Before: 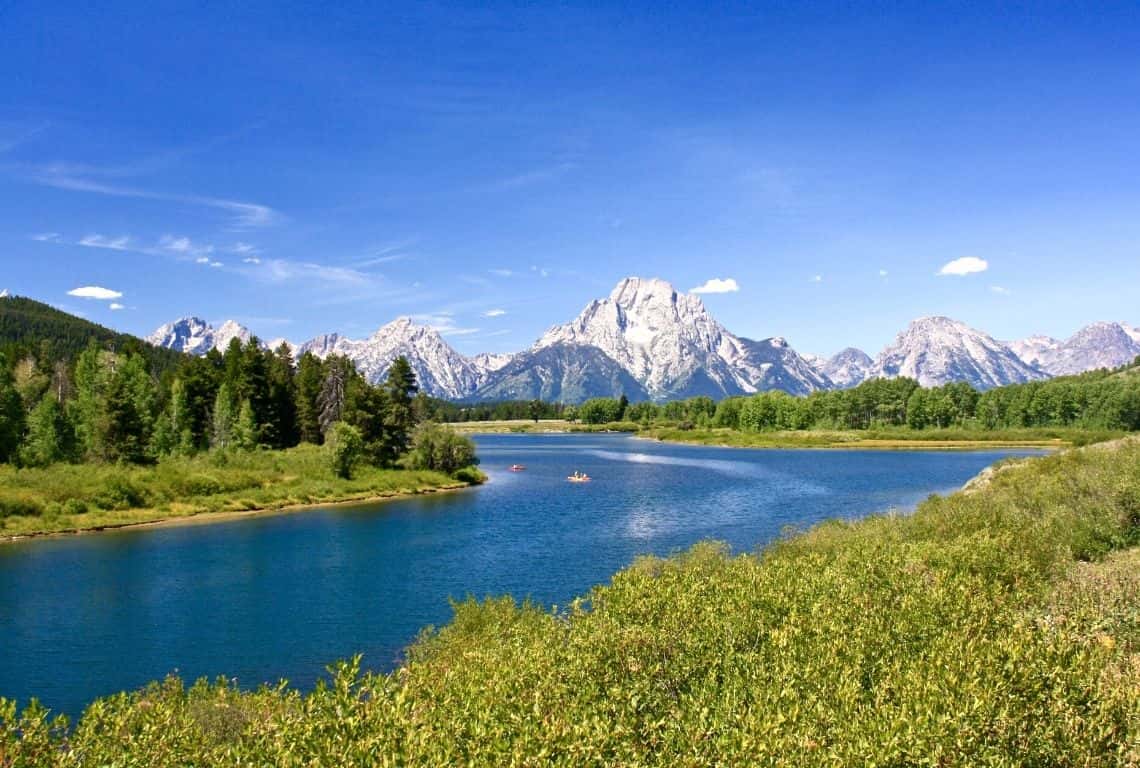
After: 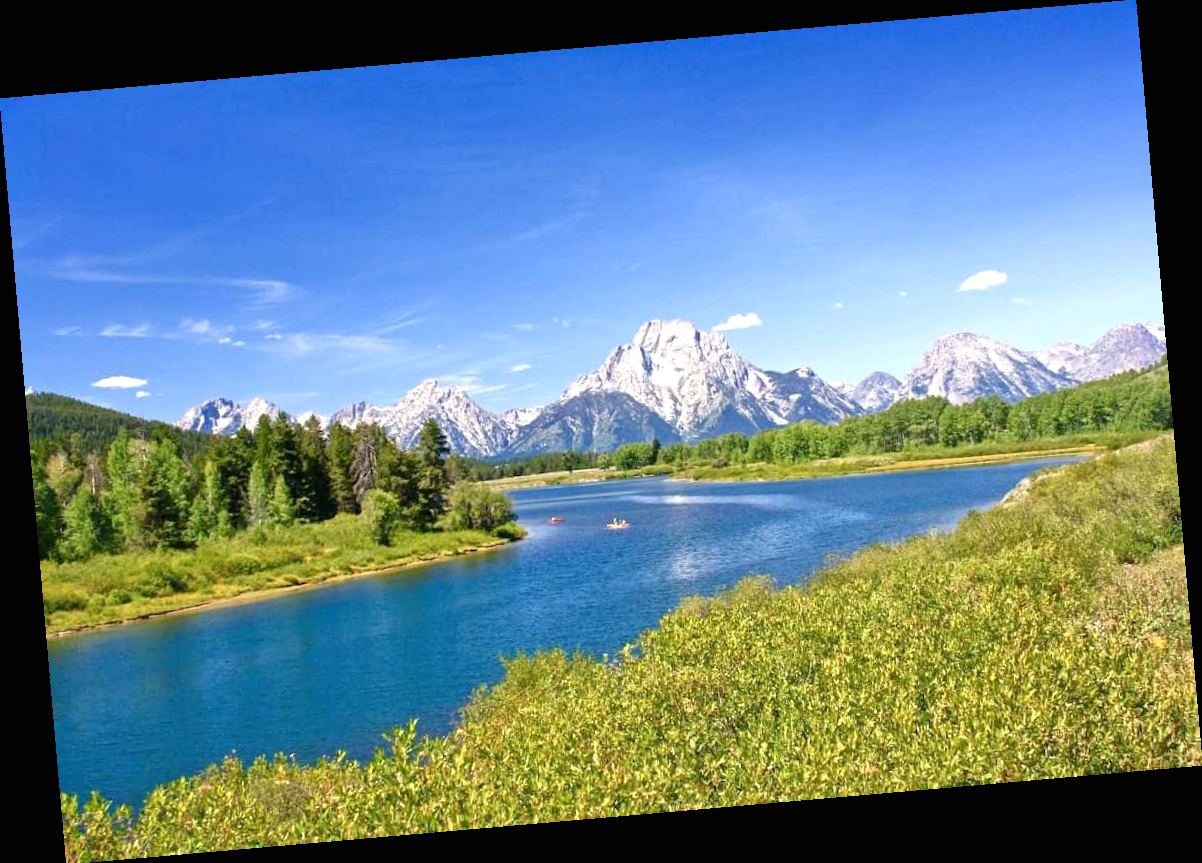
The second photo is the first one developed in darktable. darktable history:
tone equalizer: -8 EV -0.002 EV, -7 EV 0.005 EV, -6 EV -0.008 EV, -5 EV 0.007 EV, -4 EV -0.042 EV, -3 EV -0.233 EV, -2 EV -0.662 EV, -1 EV -0.983 EV, +0 EV -0.969 EV, smoothing diameter 2%, edges refinement/feathering 20, mask exposure compensation -1.57 EV, filter diffusion 5
rotate and perspective: rotation -4.98°, automatic cropping off
exposure: black level correction 0, exposure 1.2 EV, compensate exposure bias true, compensate highlight preservation false
